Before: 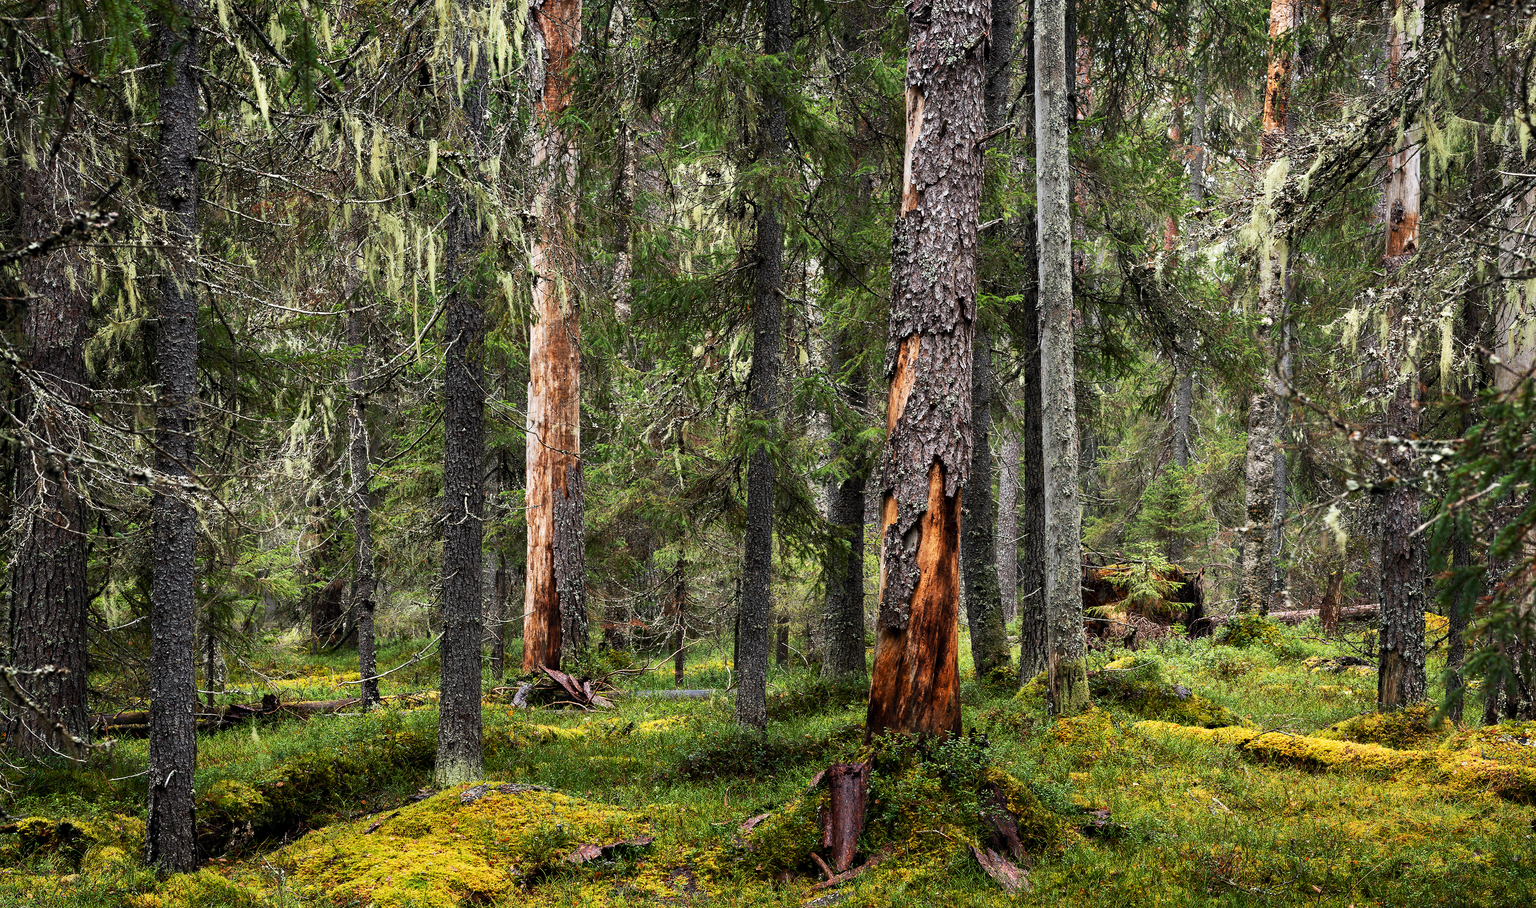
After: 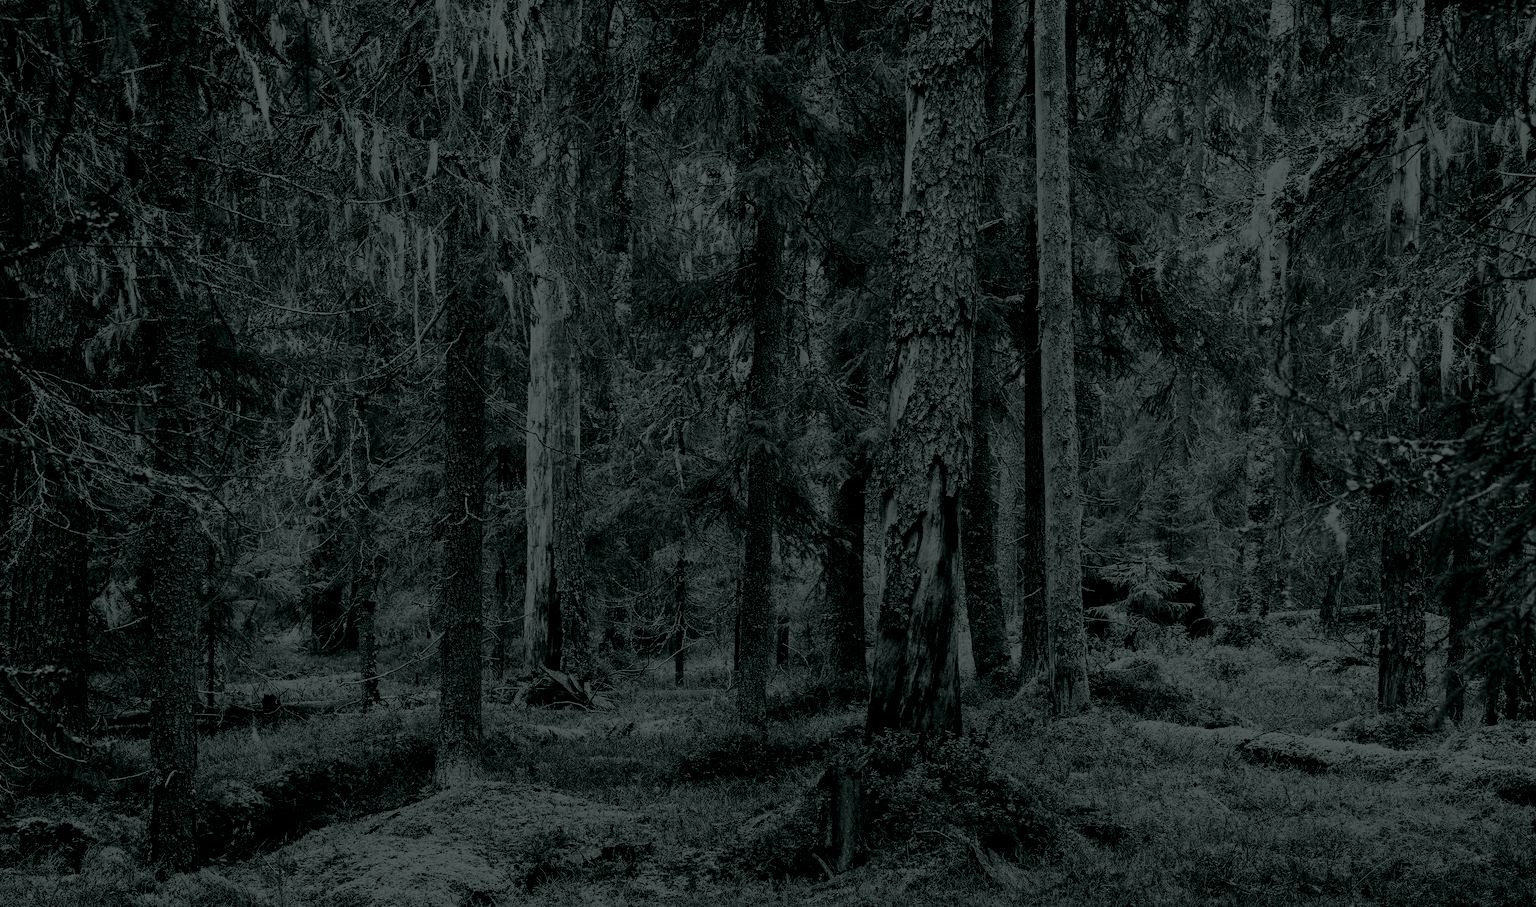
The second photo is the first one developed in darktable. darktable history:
contrast brightness saturation: contrast 0.2, brightness 0.2, saturation 0.8
colorize: hue 90°, saturation 19%, lightness 1.59%, version 1
